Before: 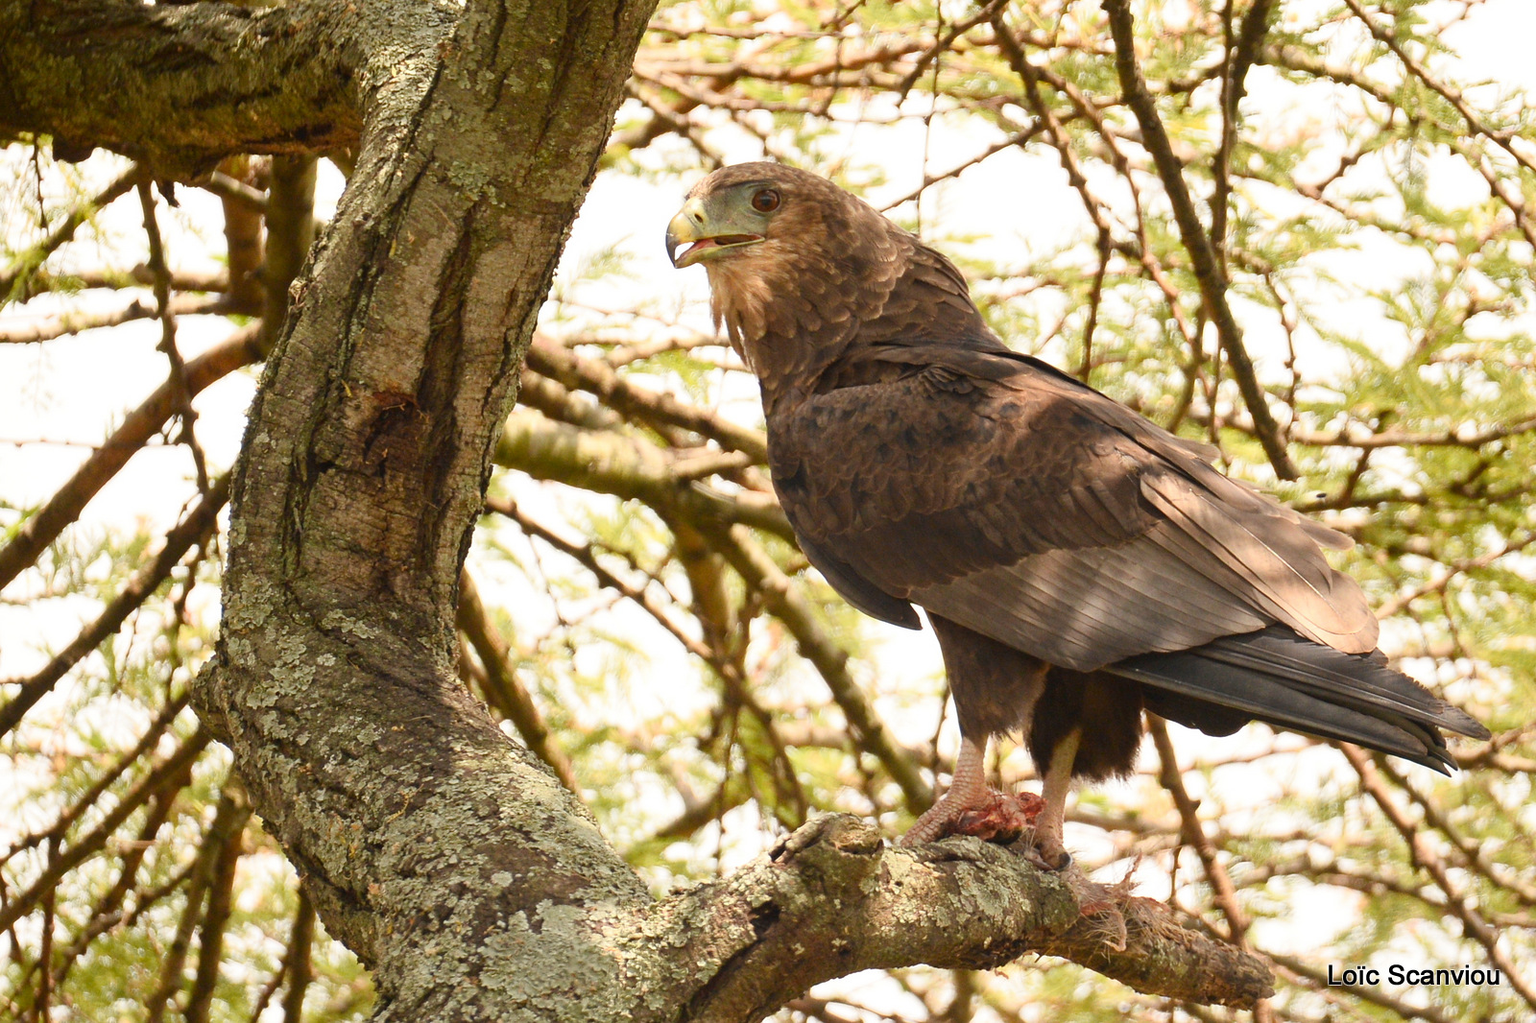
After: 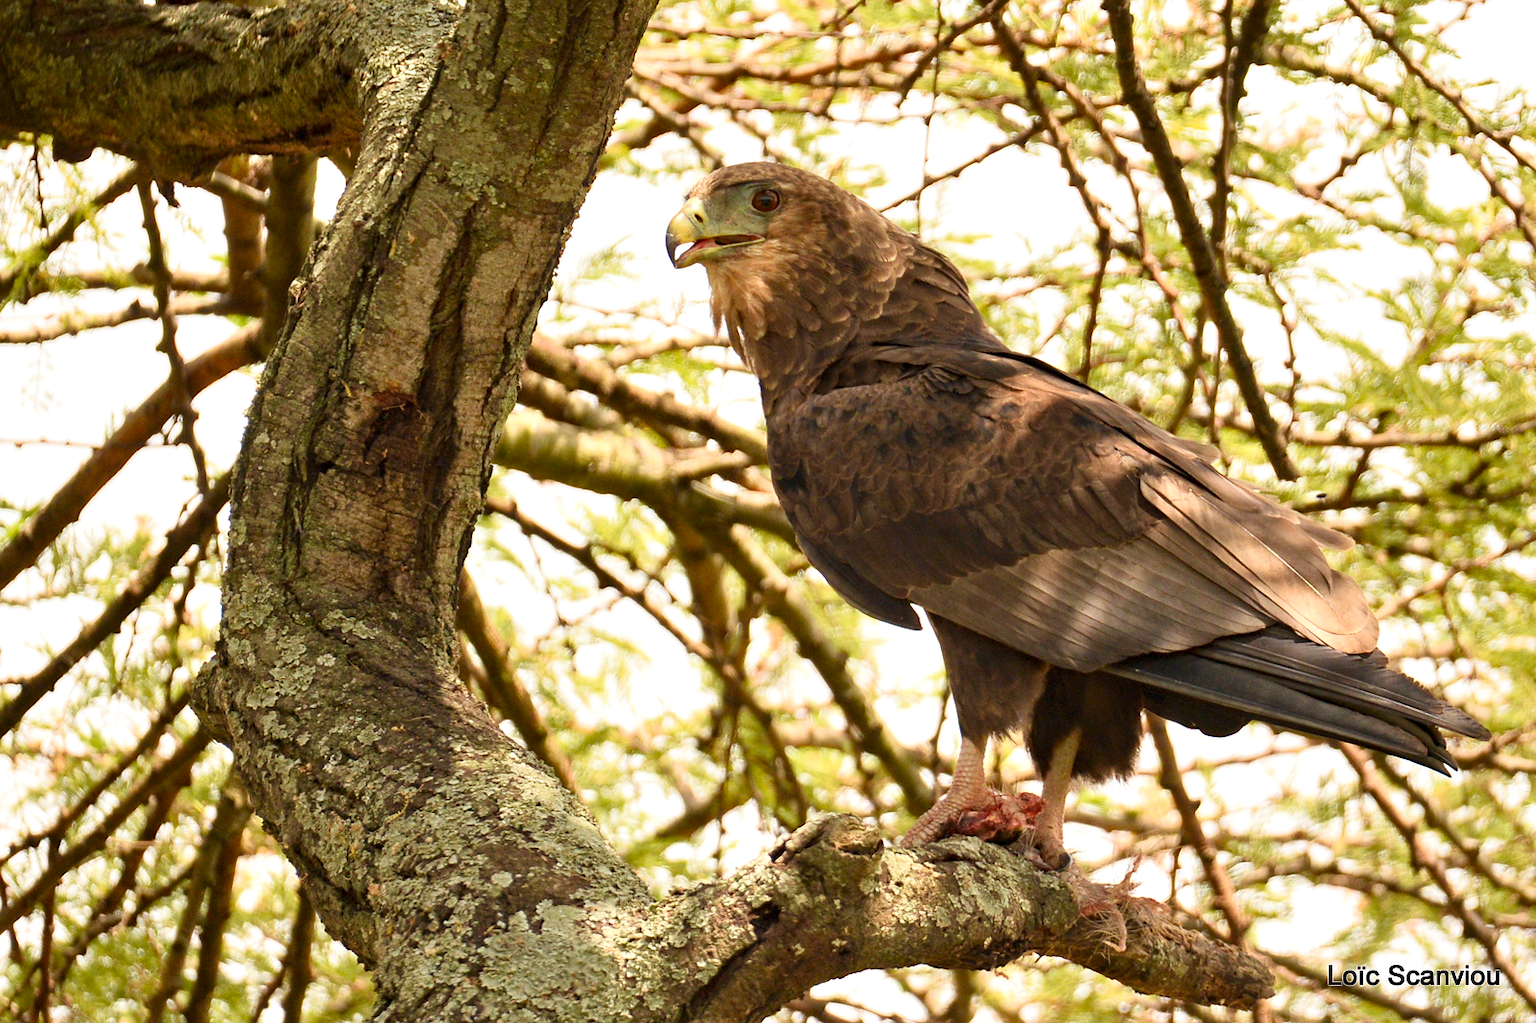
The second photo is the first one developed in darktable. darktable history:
velvia: on, module defaults
contrast equalizer: octaves 7, y [[0.6 ×6], [0.55 ×6], [0 ×6], [0 ×6], [0 ×6]], mix 0.3
color calibration: illuminant same as pipeline (D50), adaptation XYZ, x 0.347, y 0.358, temperature 5010.65 K
haze removal: strength 0.278, distance 0.243, compatibility mode true, adaptive false
